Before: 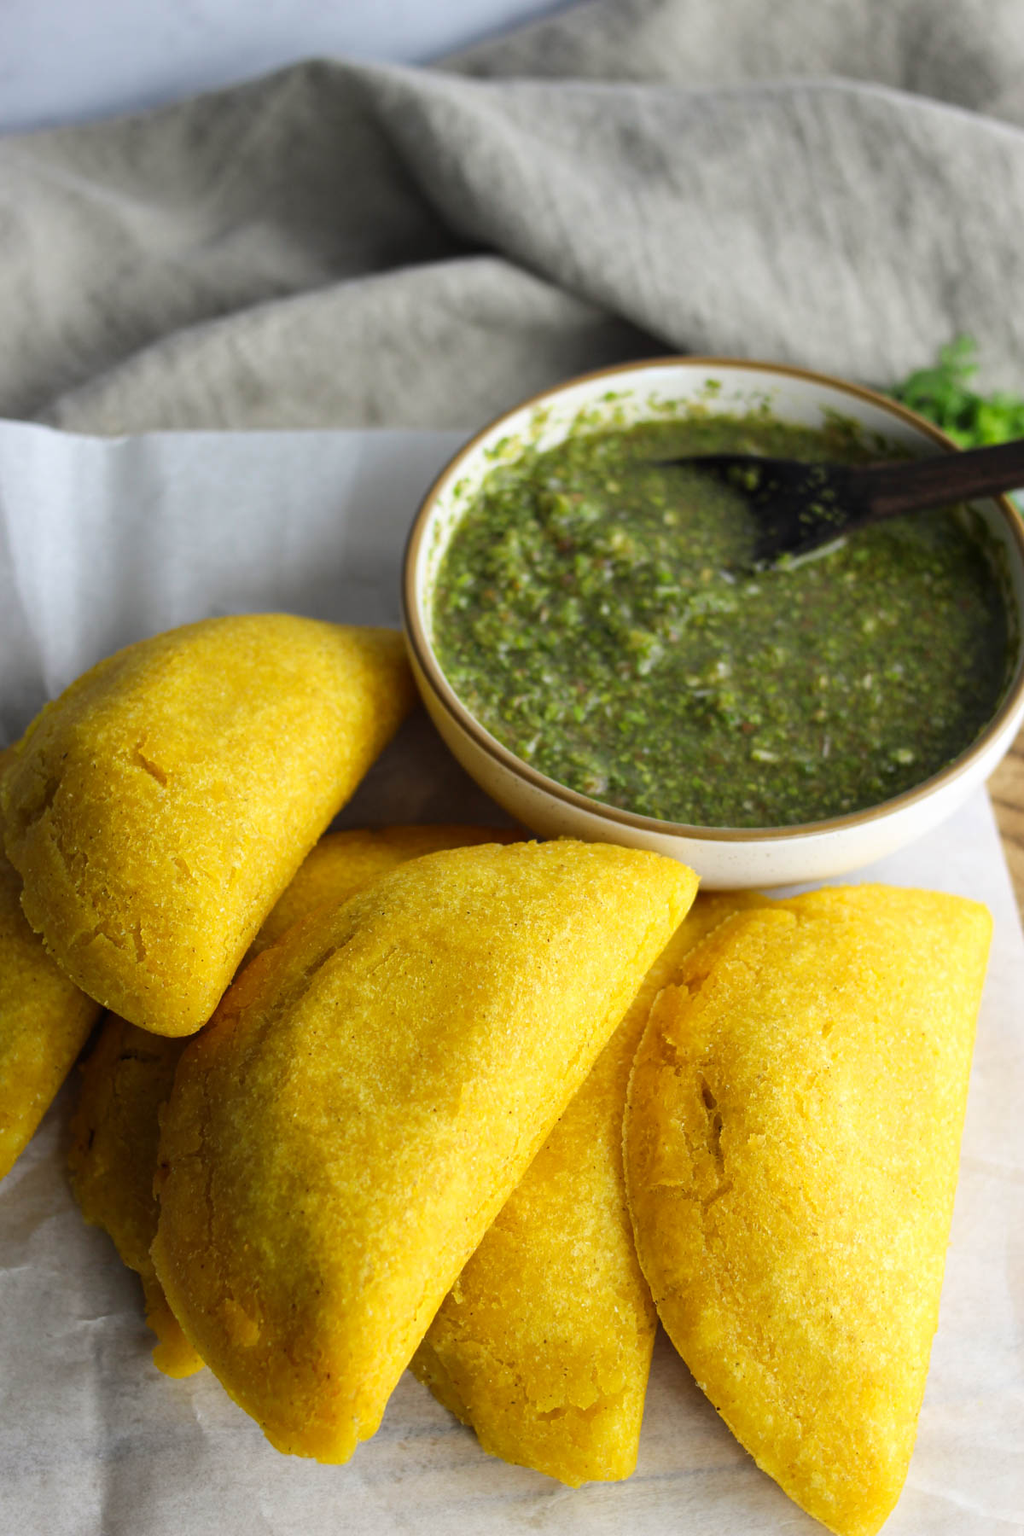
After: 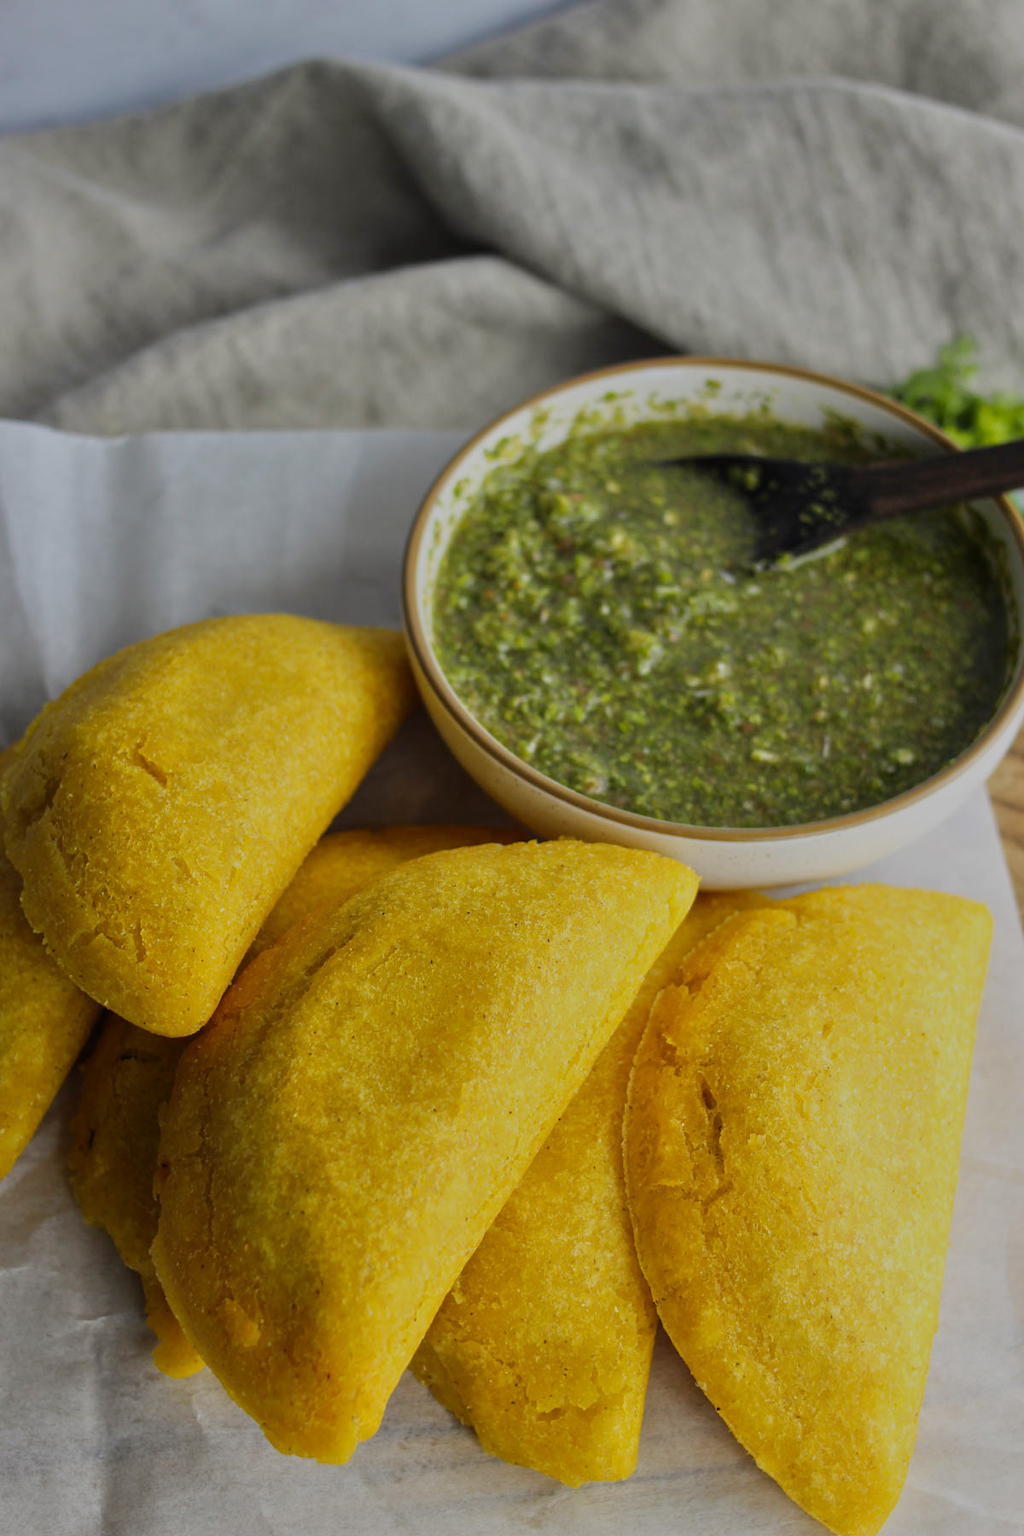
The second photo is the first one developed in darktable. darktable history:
tone equalizer: -8 EV -0.002 EV, -7 EV 0.005 EV, -6 EV -0.008 EV, -5 EV 0.007 EV, -4 EV -0.042 EV, -3 EV -0.233 EV, -2 EV -0.662 EV, -1 EV -0.983 EV, +0 EV -0.969 EV, smoothing diameter 2%, edges refinement/feathering 20, mask exposure compensation -1.57 EV, filter diffusion 5
color zones: curves: ch2 [(0, 0.5) (0.143, 0.5) (0.286, 0.489) (0.415, 0.421) (0.571, 0.5) (0.714, 0.5) (0.857, 0.5) (1, 0.5)]
